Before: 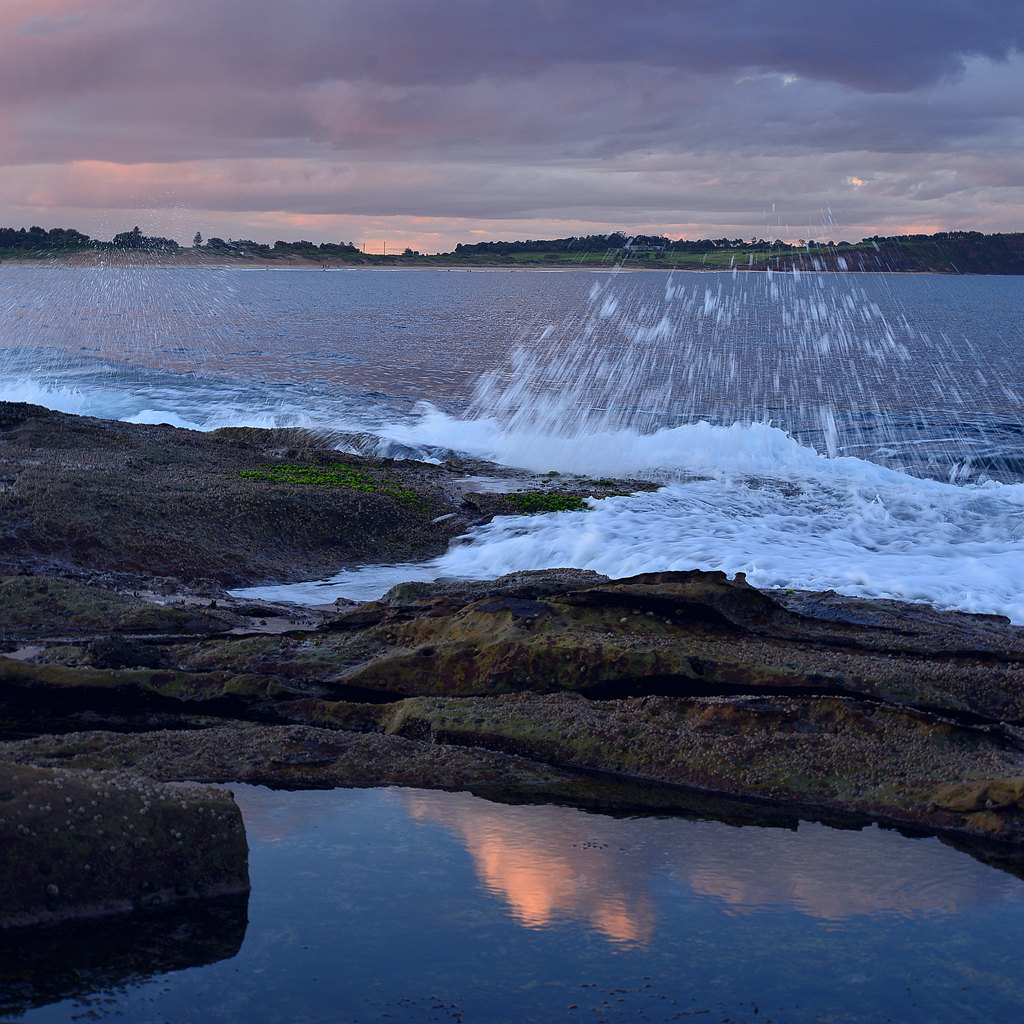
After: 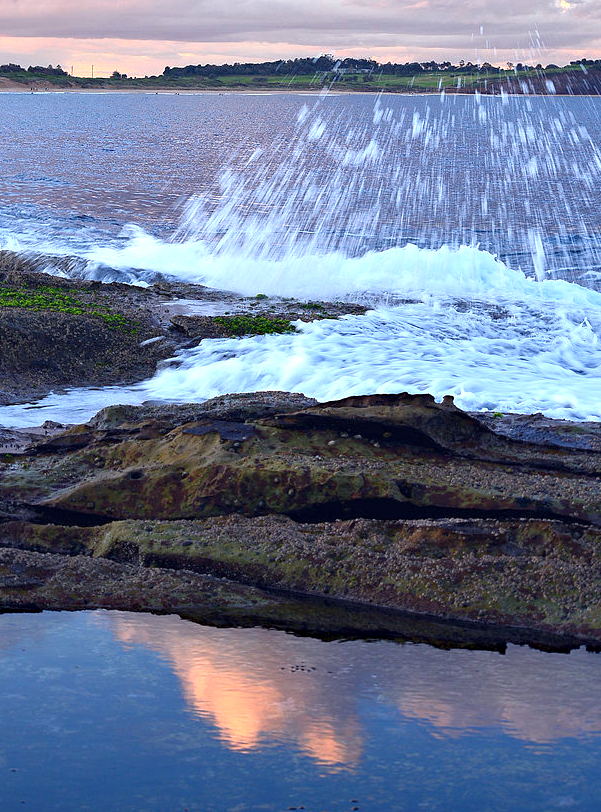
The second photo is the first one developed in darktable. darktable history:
crop and rotate: left 28.583%, top 17.357%, right 12.661%, bottom 3.331%
exposure: black level correction 0, exposure 1 EV, compensate highlight preservation false
haze removal: compatibility mode true, adaptive false
